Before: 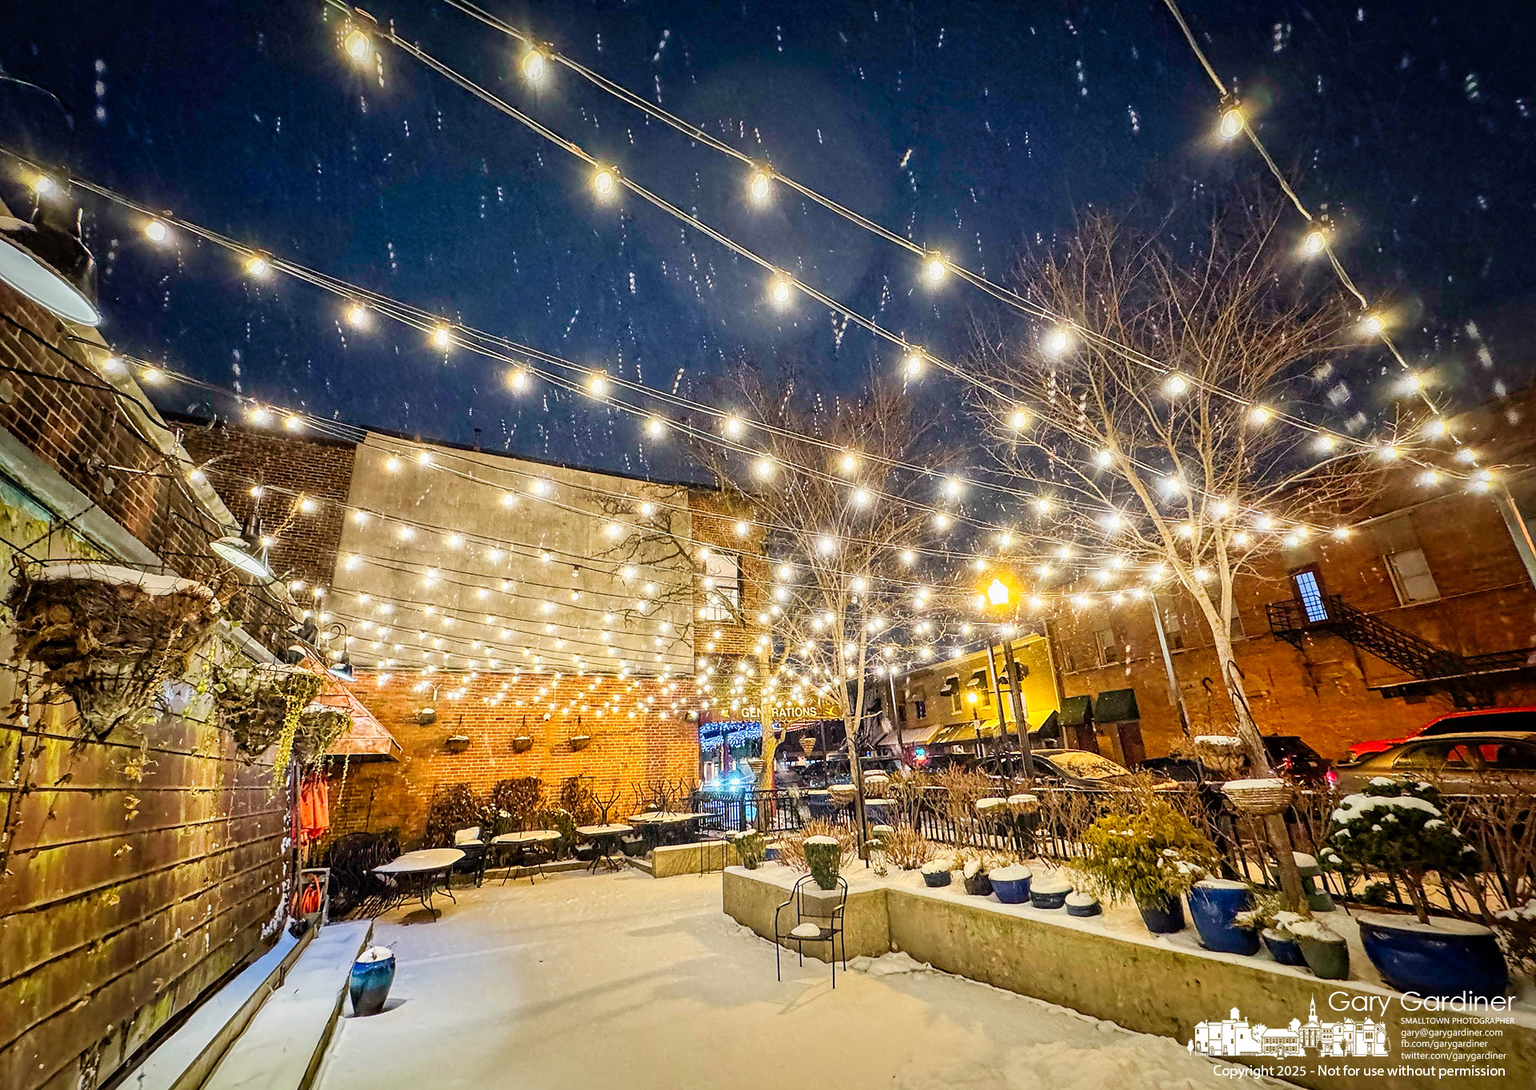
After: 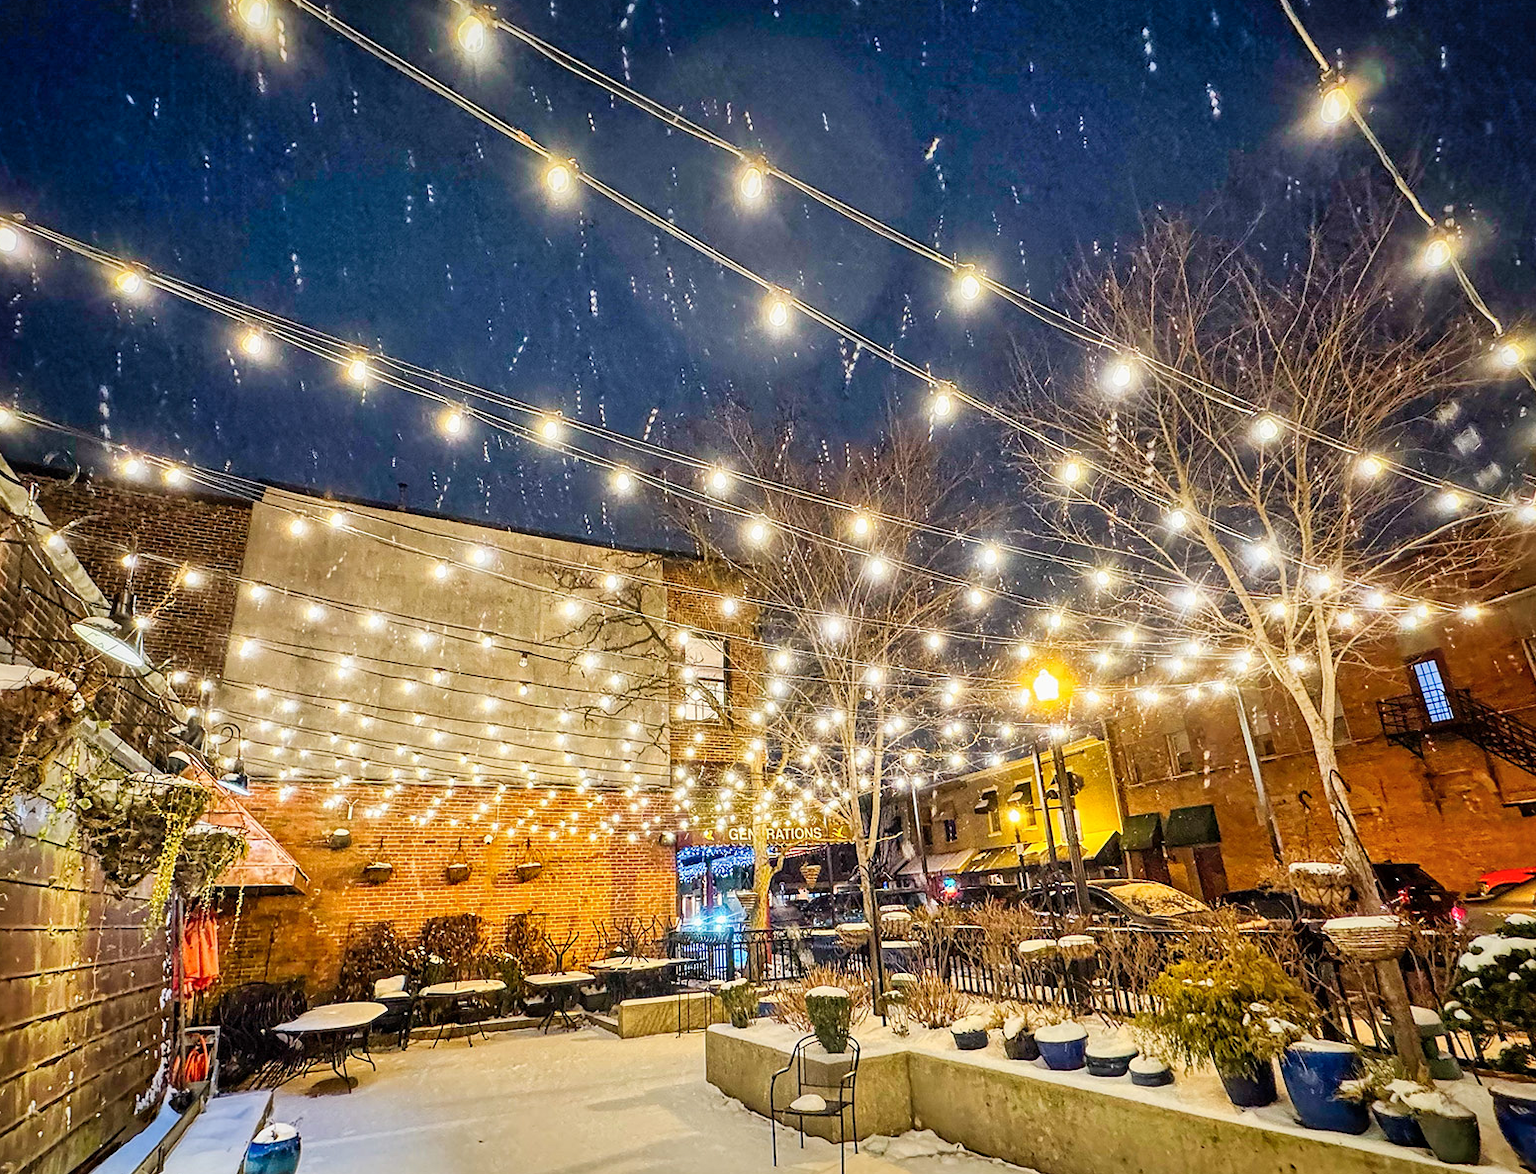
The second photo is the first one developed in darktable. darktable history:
crop: left 9.946%, top 3.504%, right 9.162%, bottom 9.304%
shadows and highlights: shadows 48, highlights -41.04, soften with gaussian
